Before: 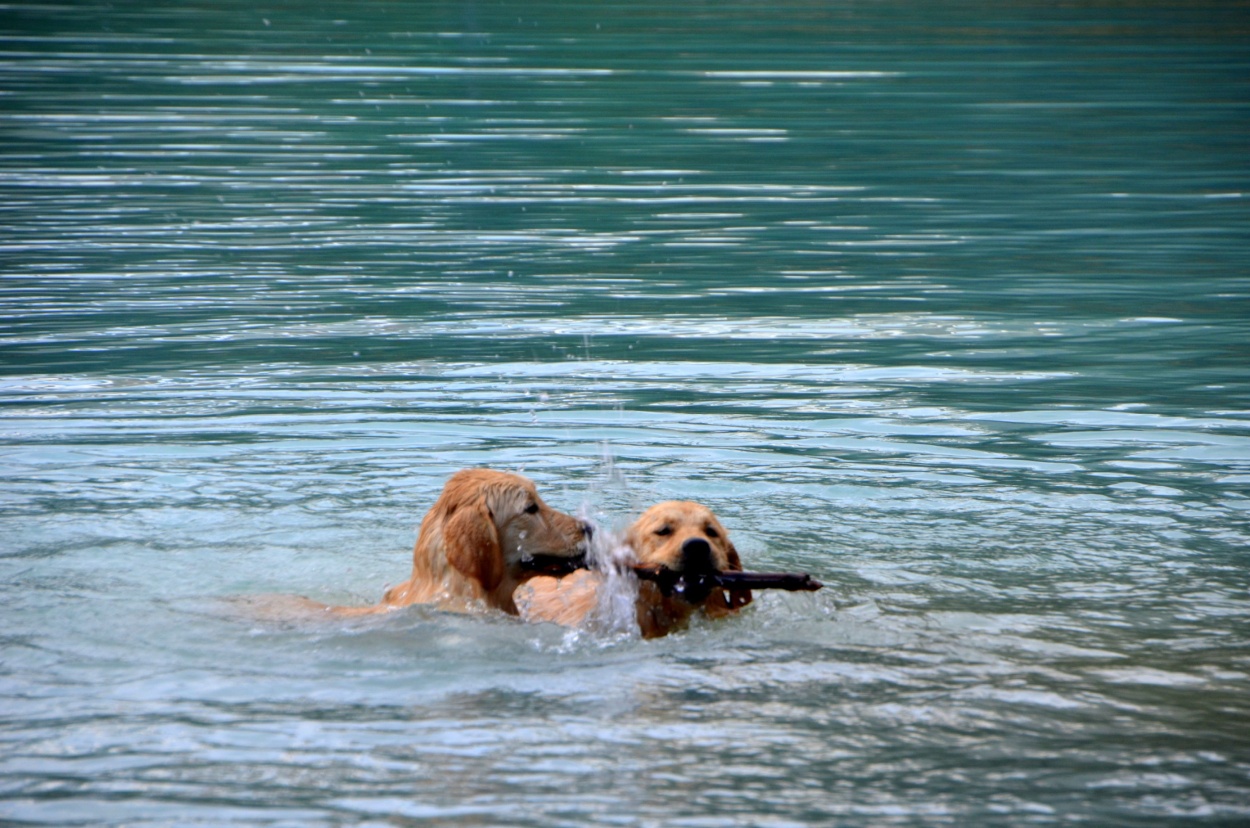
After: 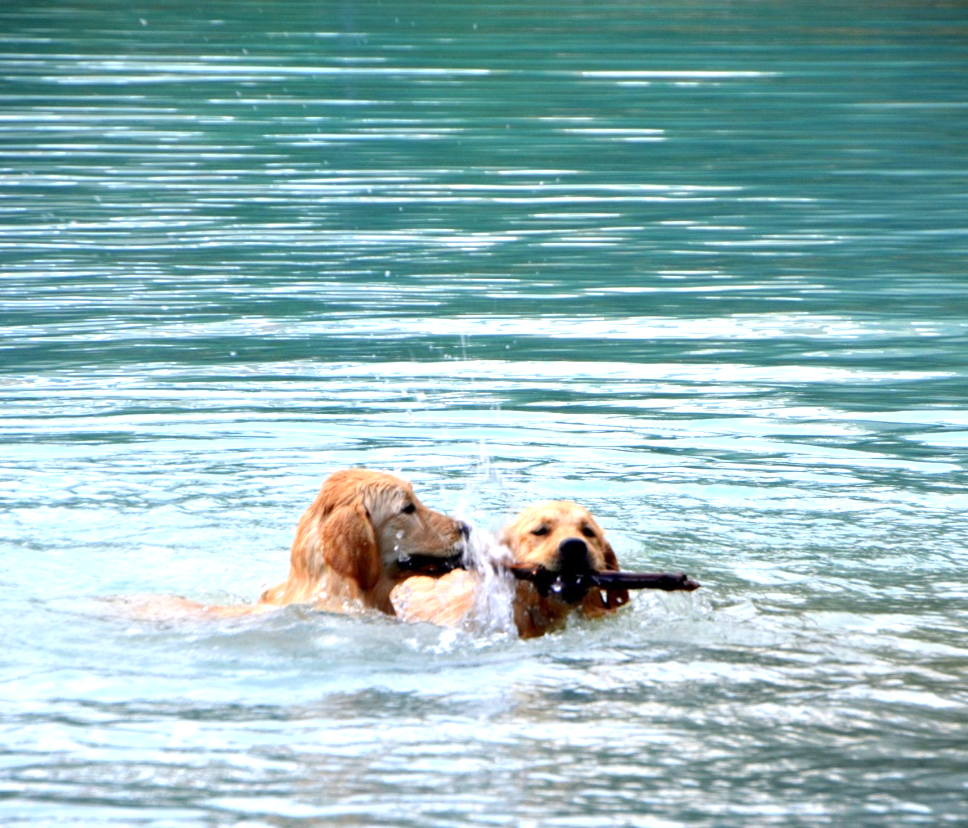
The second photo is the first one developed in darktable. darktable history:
crop: left 9.88%, right 12.664%
exposure: exposure 1 EV, compensate highlight preservation false
